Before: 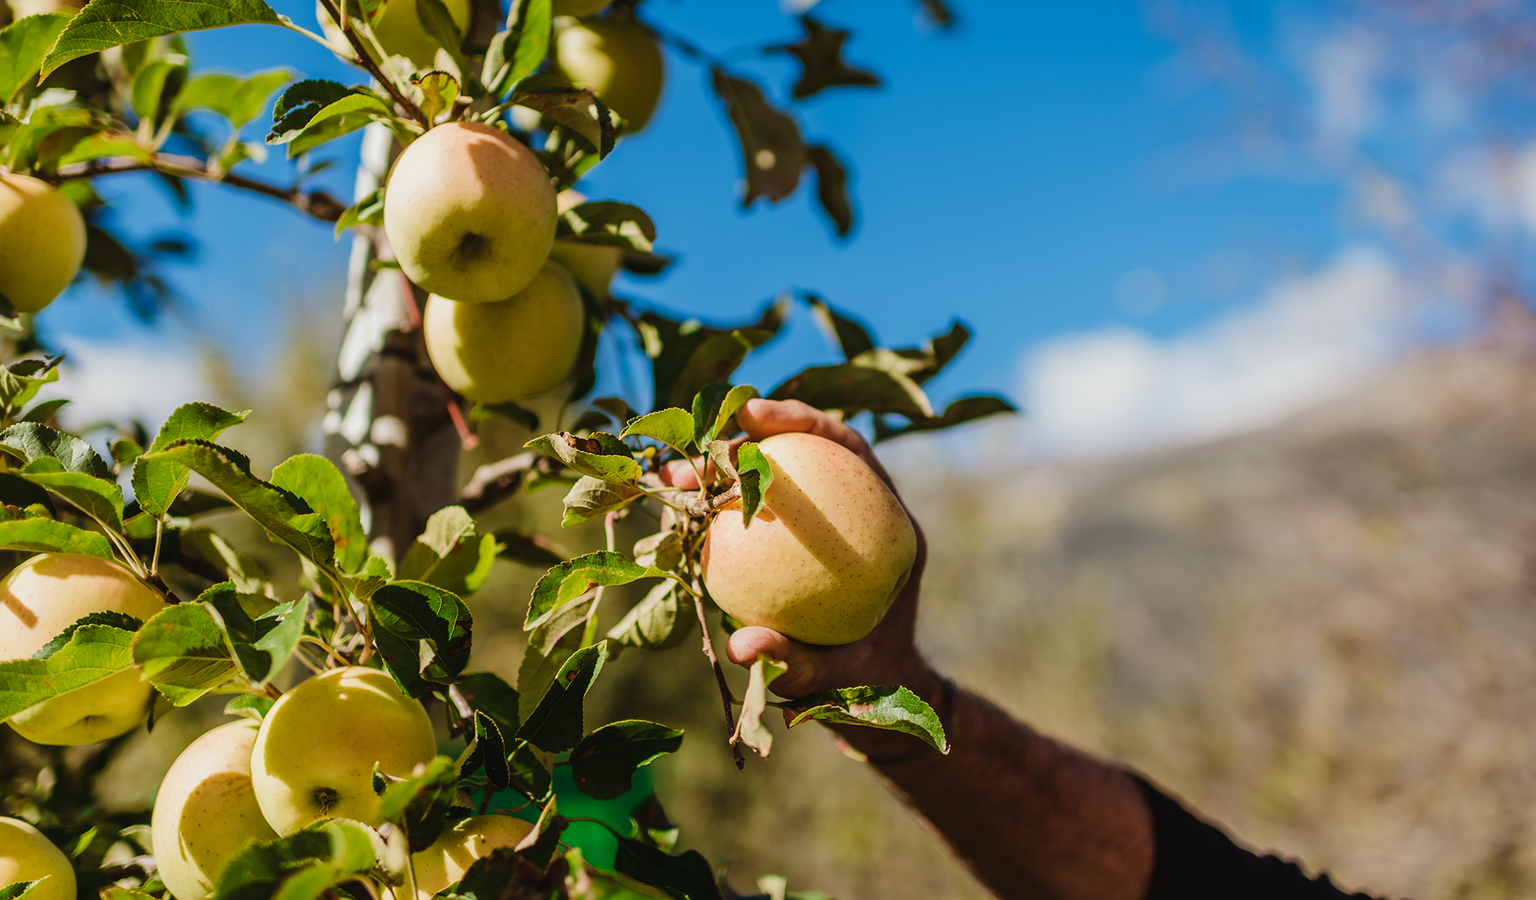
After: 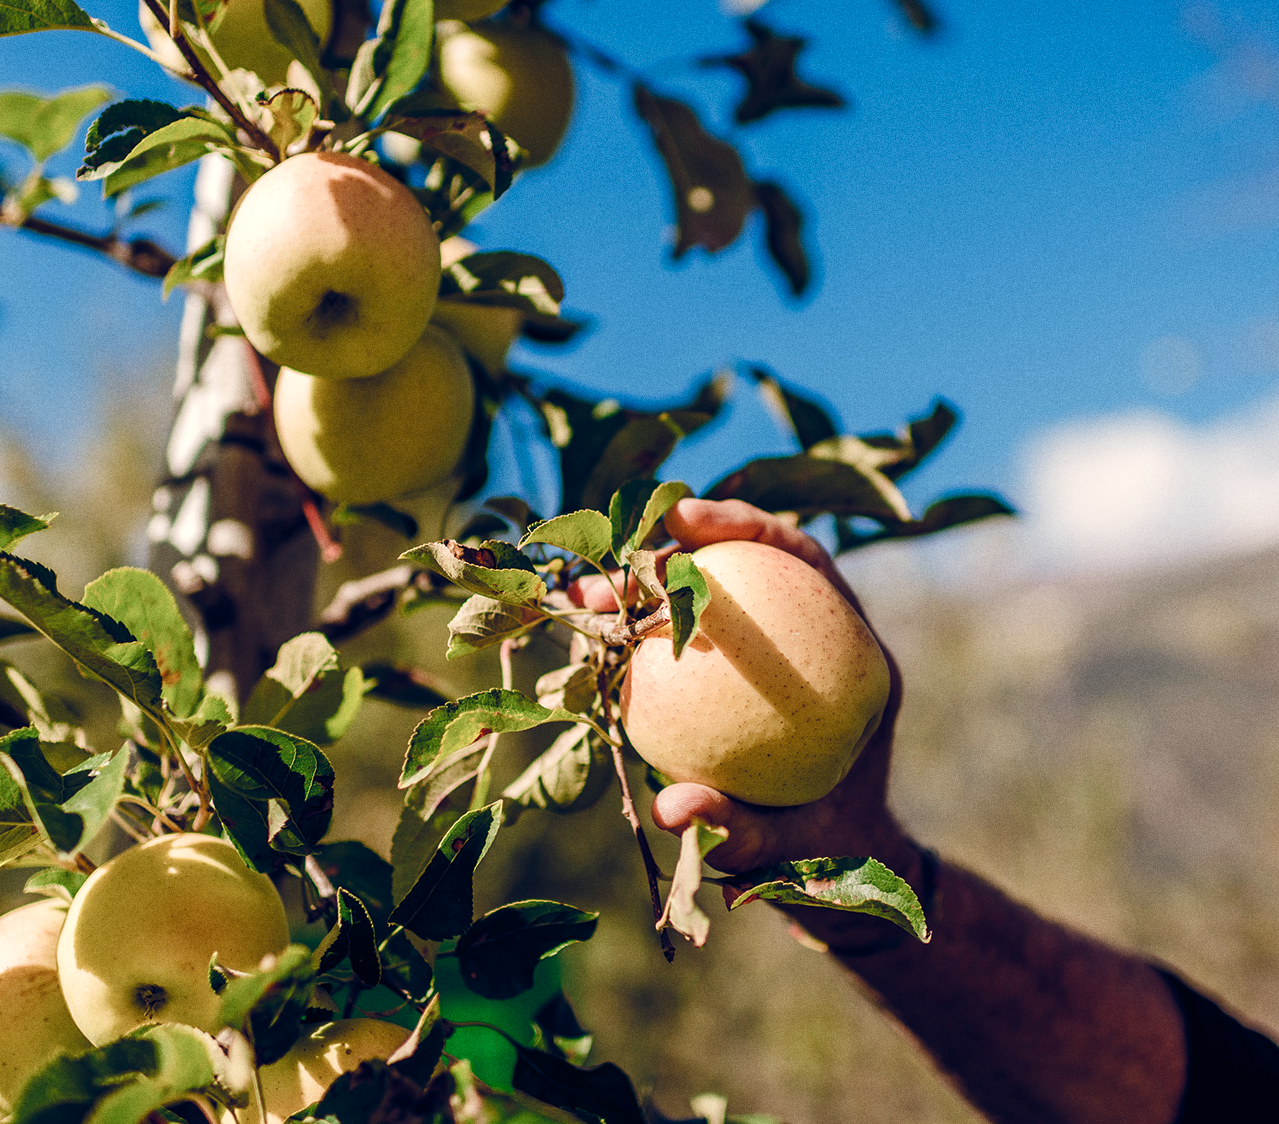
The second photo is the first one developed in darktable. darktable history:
crop and rotate: left 13.342%, right 19.991%
color balance rgb: highlights gain › chroma 2.94%, highlights gain › hue 60.57°, global offset › chroma 0.25%, global offset › hue 256.52°, perceptual saturation grading › global saturation 20%, perceptual saturation grading › highlights -50%, perceptual saturation grading › shadows 30%, contrast 15%
grain: on, module defaults
